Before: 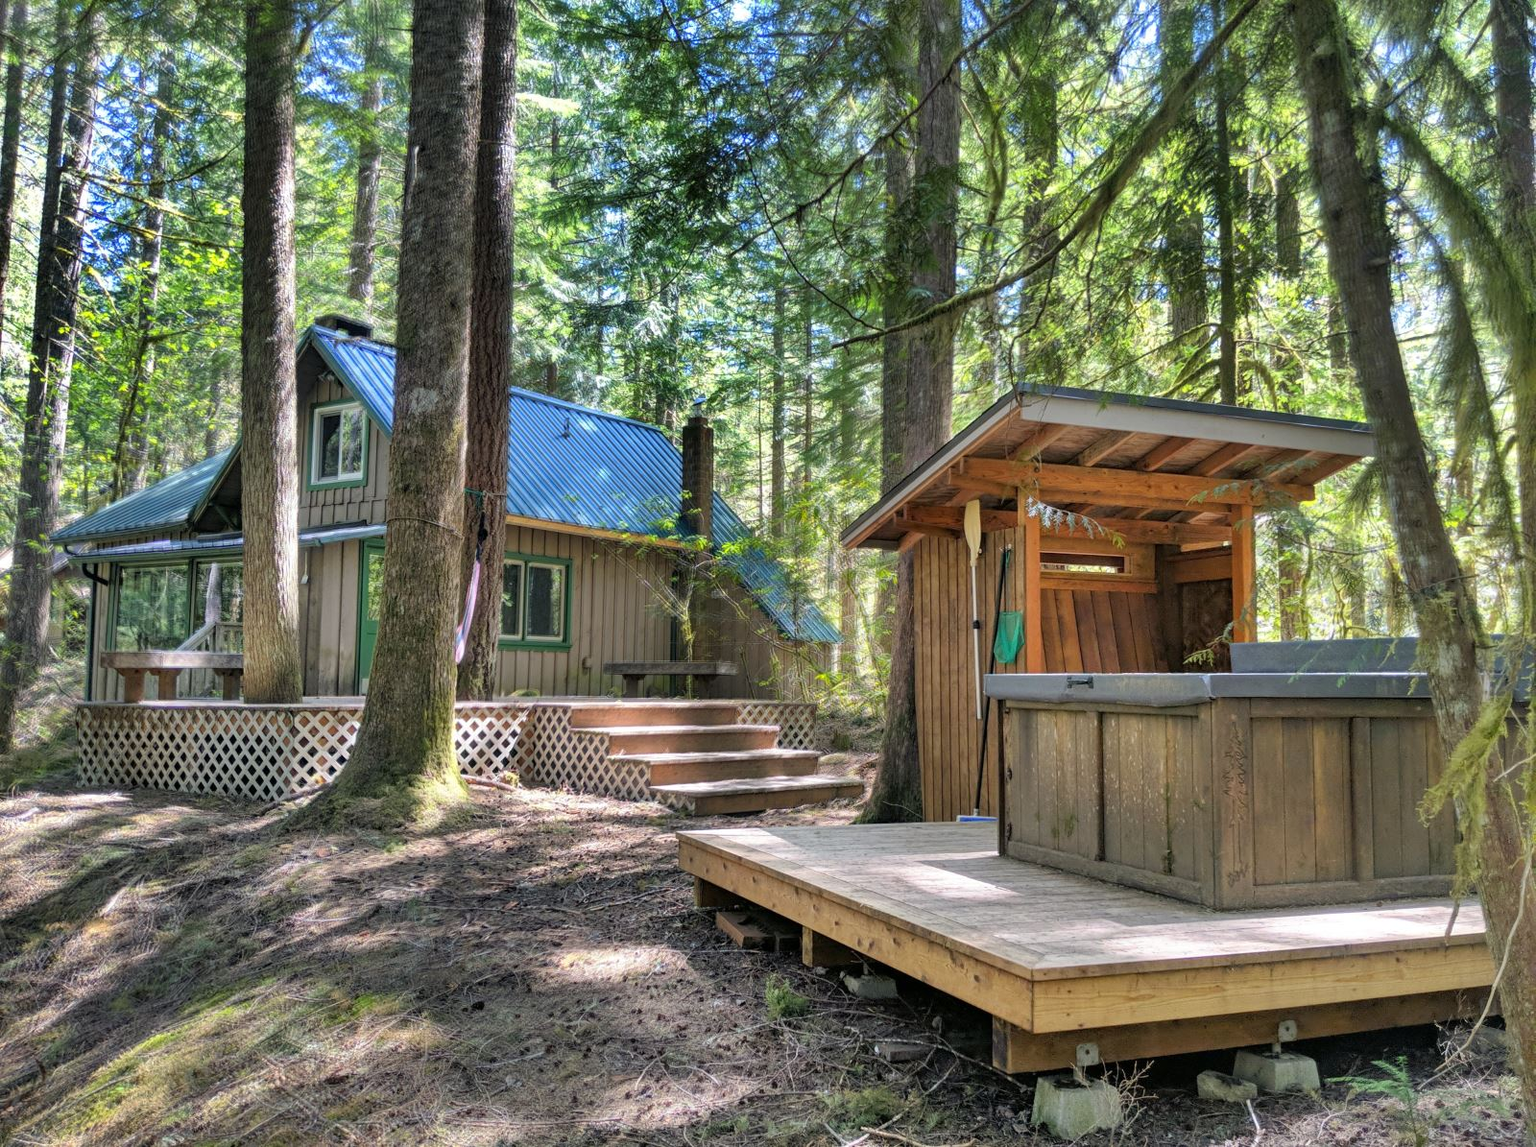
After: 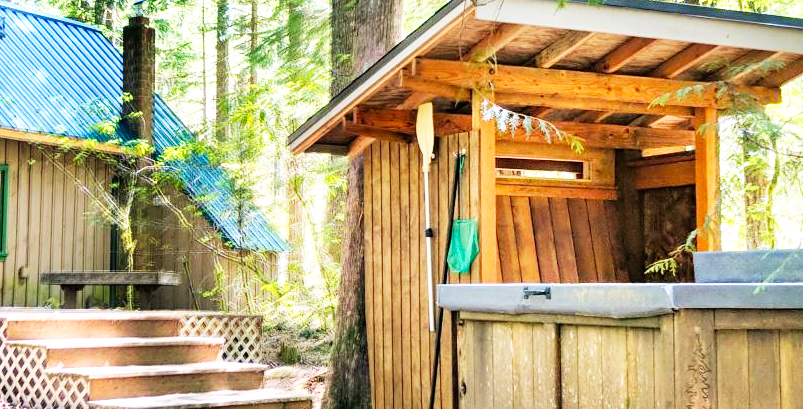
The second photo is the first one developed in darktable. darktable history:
velvia: on, module defaults
crop: left 36.777%, top 35.035%, right 13.007%, bottom 30.662%
exposure: exposure 0.3 EV, compensate highlight preservation false
base curve: curves: ch0 [(0, 0) (0.007, 0.004) (0.027, 0.03) (0.046, 0.07) (0.207, 0.54) (0.442, 0.872) (0.673, 0.972) (1, 1)], preserve colors none
